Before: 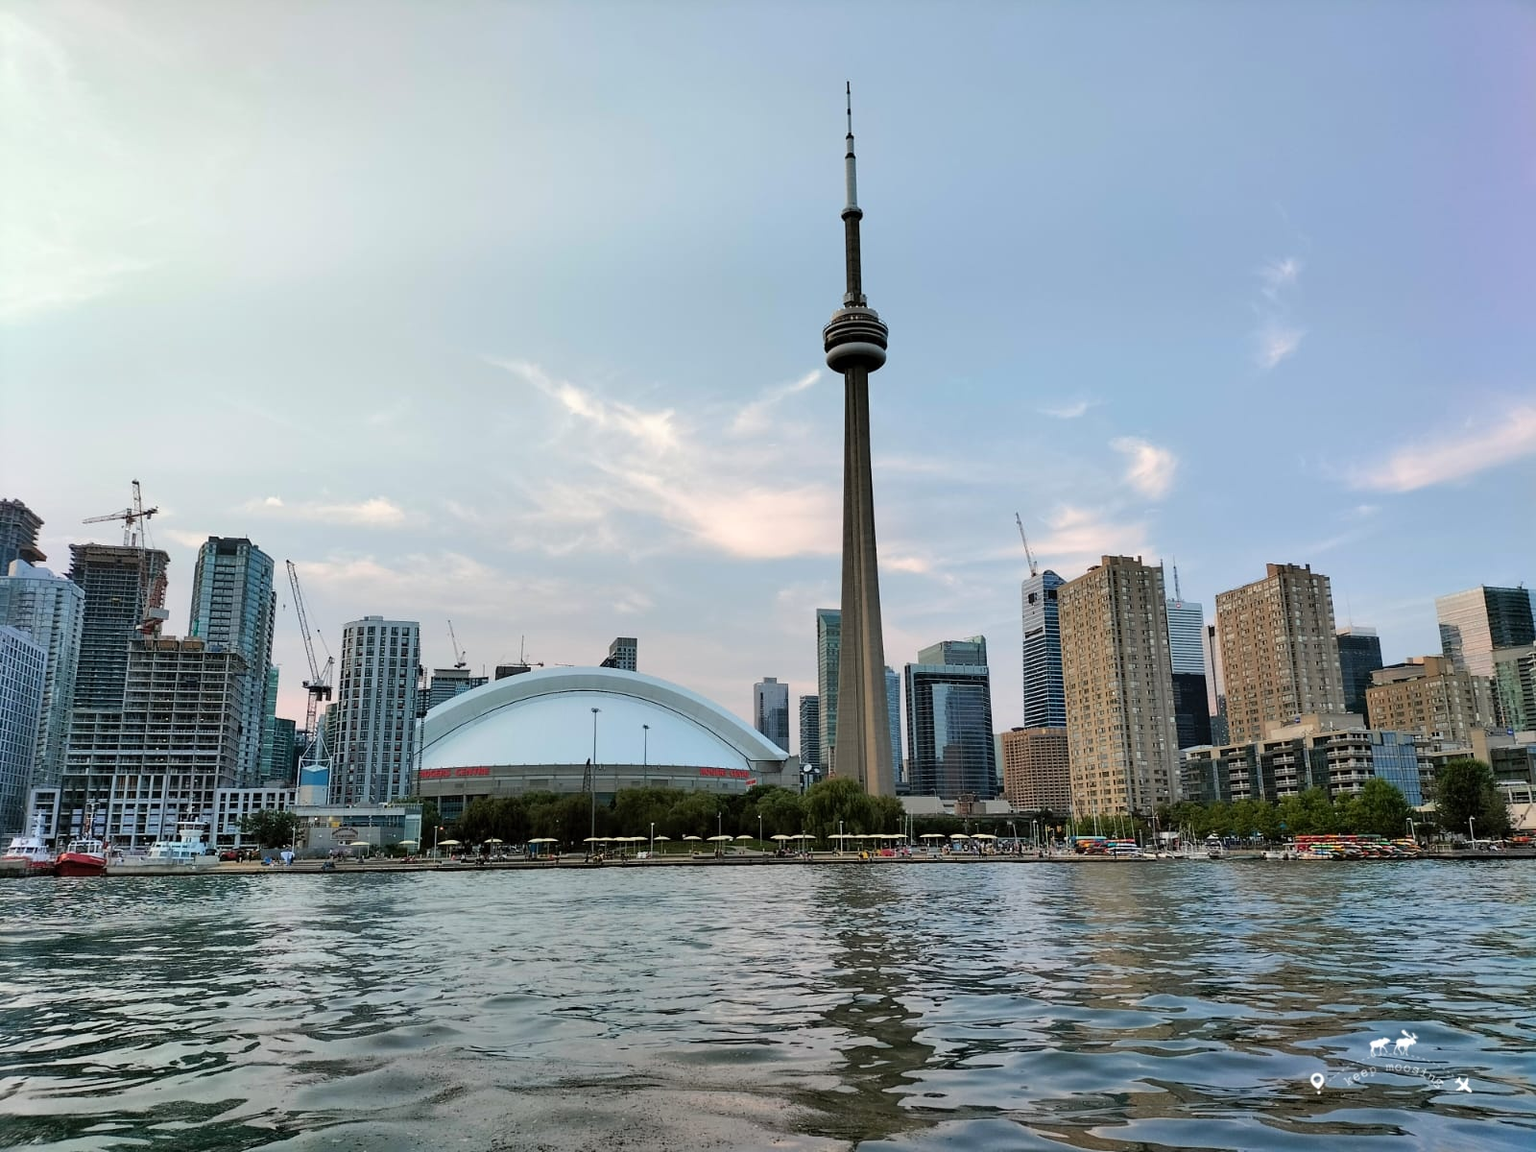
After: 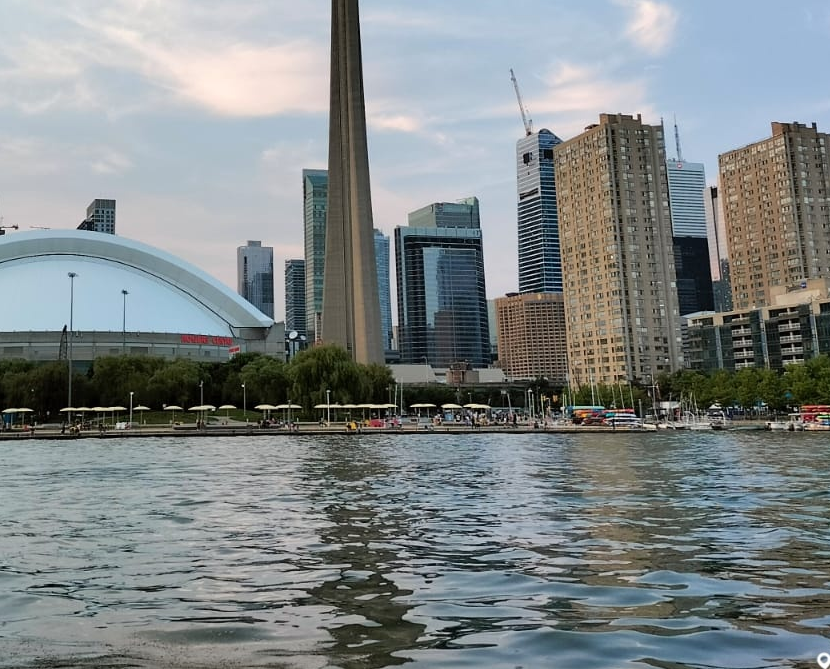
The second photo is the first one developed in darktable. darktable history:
crop: left 34.28%, top 38.787%, right 13.813%, bottom 5.448%
